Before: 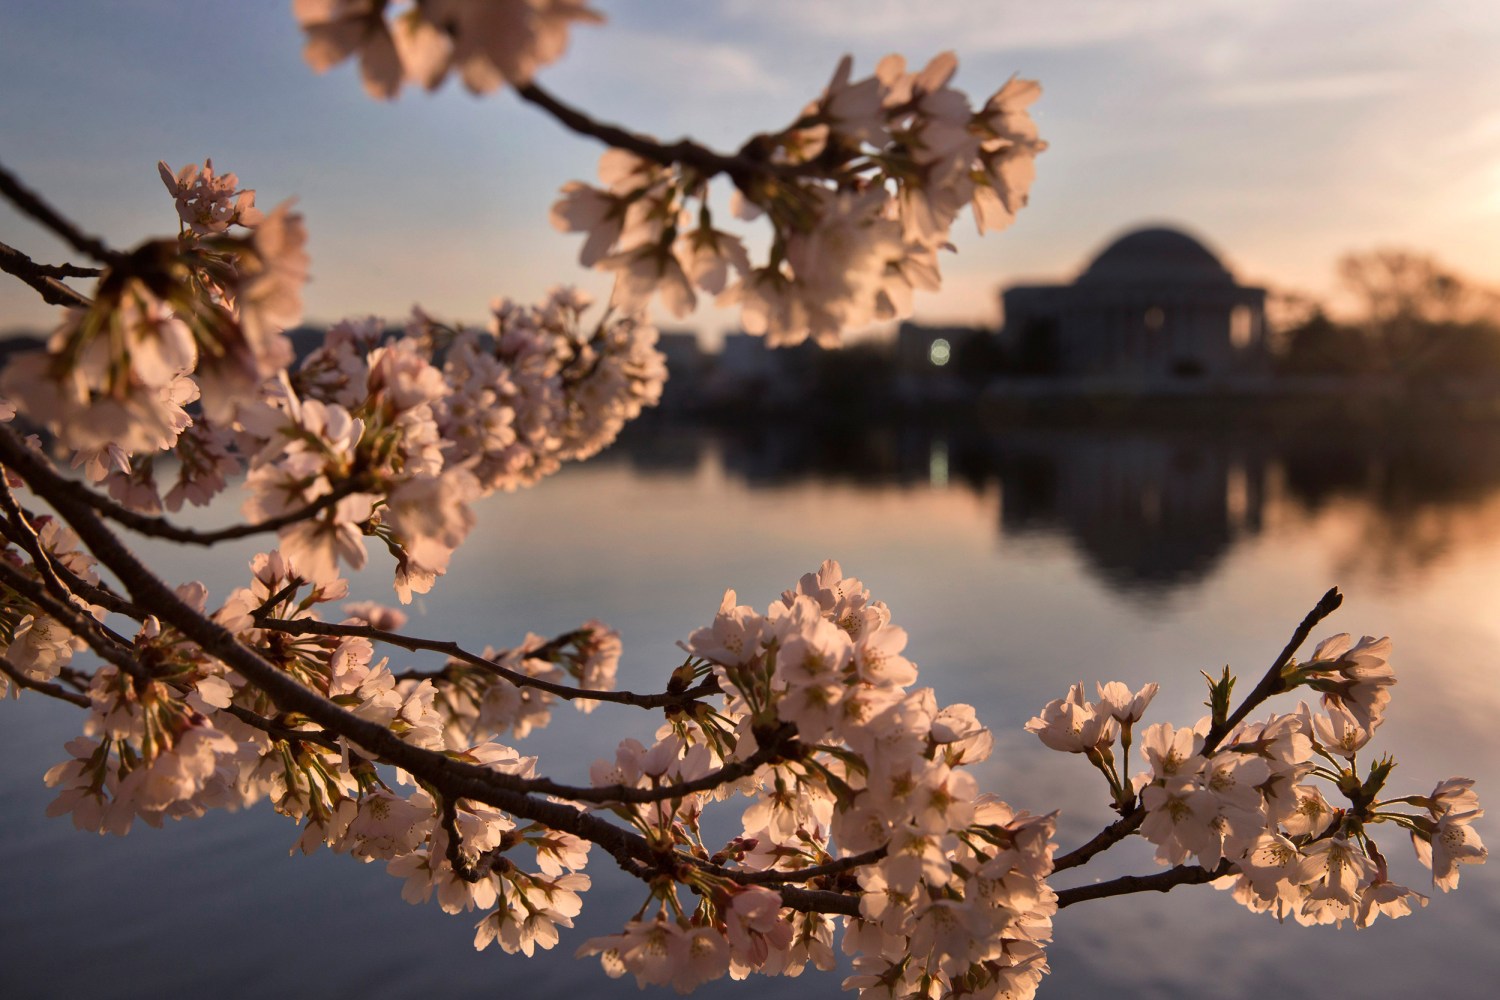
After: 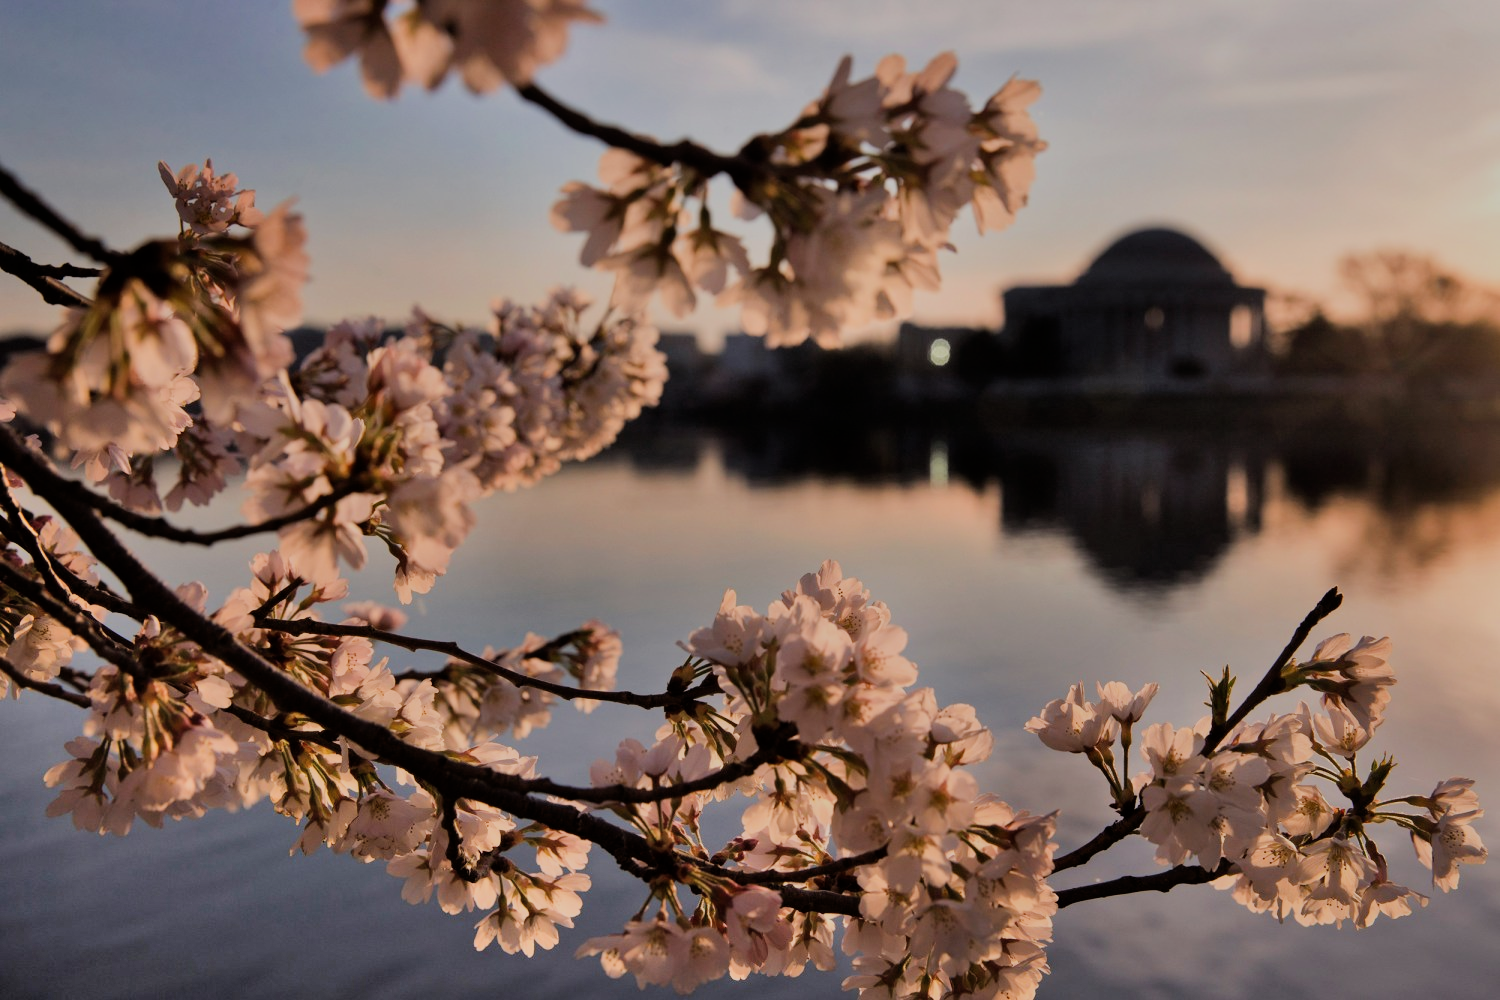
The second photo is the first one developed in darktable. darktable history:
filmic rgb: black relative exposure -7.15 EV, white relative exposure 5.36 EV, hardness 3.02
shadows and highlights: shadows 60, soften with gaussian
